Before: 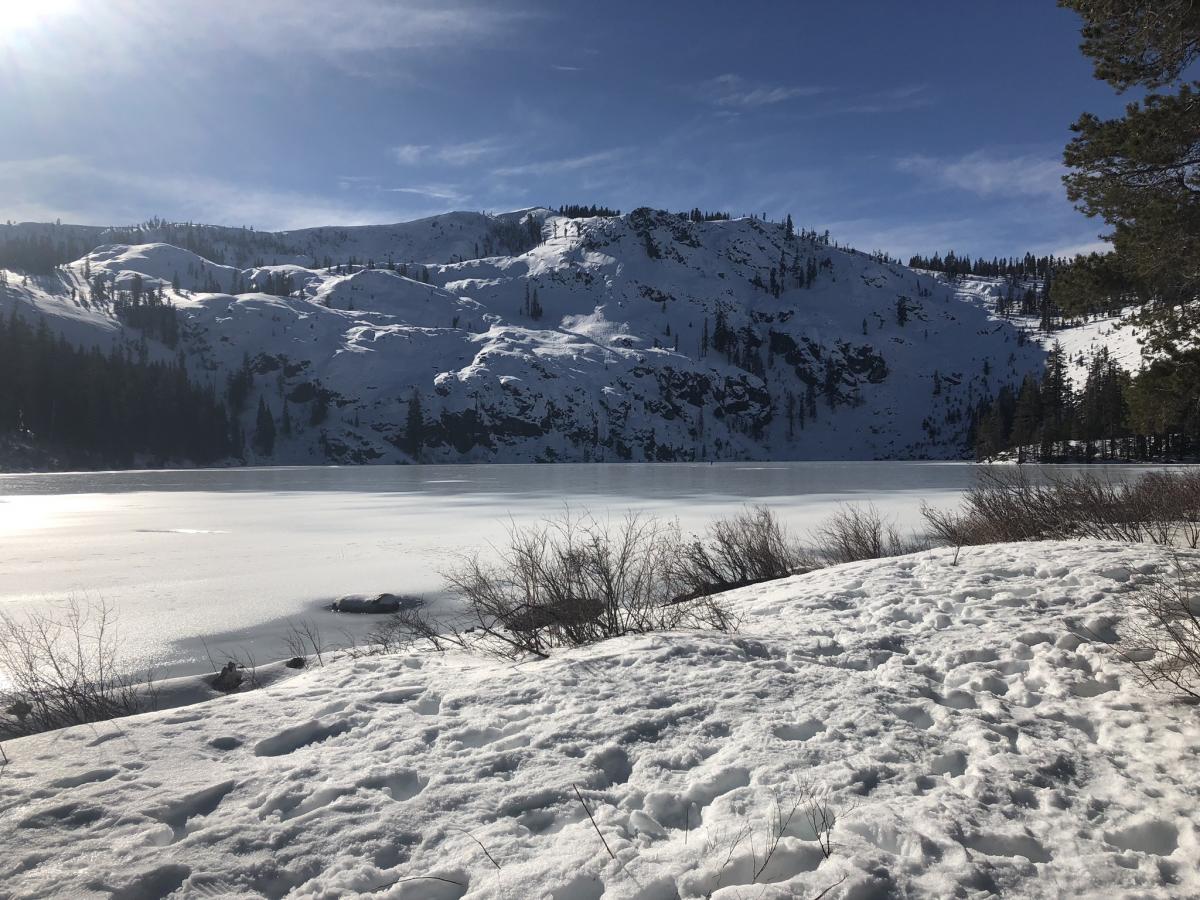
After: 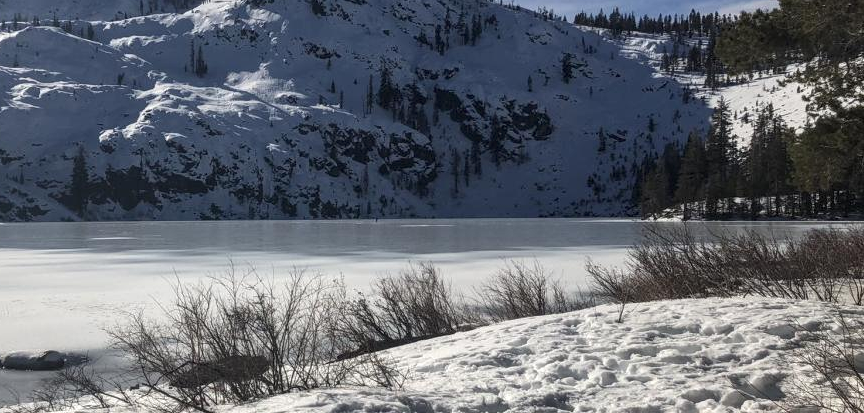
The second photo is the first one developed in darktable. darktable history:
crop and rotate: left 27.938%, top 27.046%, bottom 27.046%
local contrast: on, module defaults
